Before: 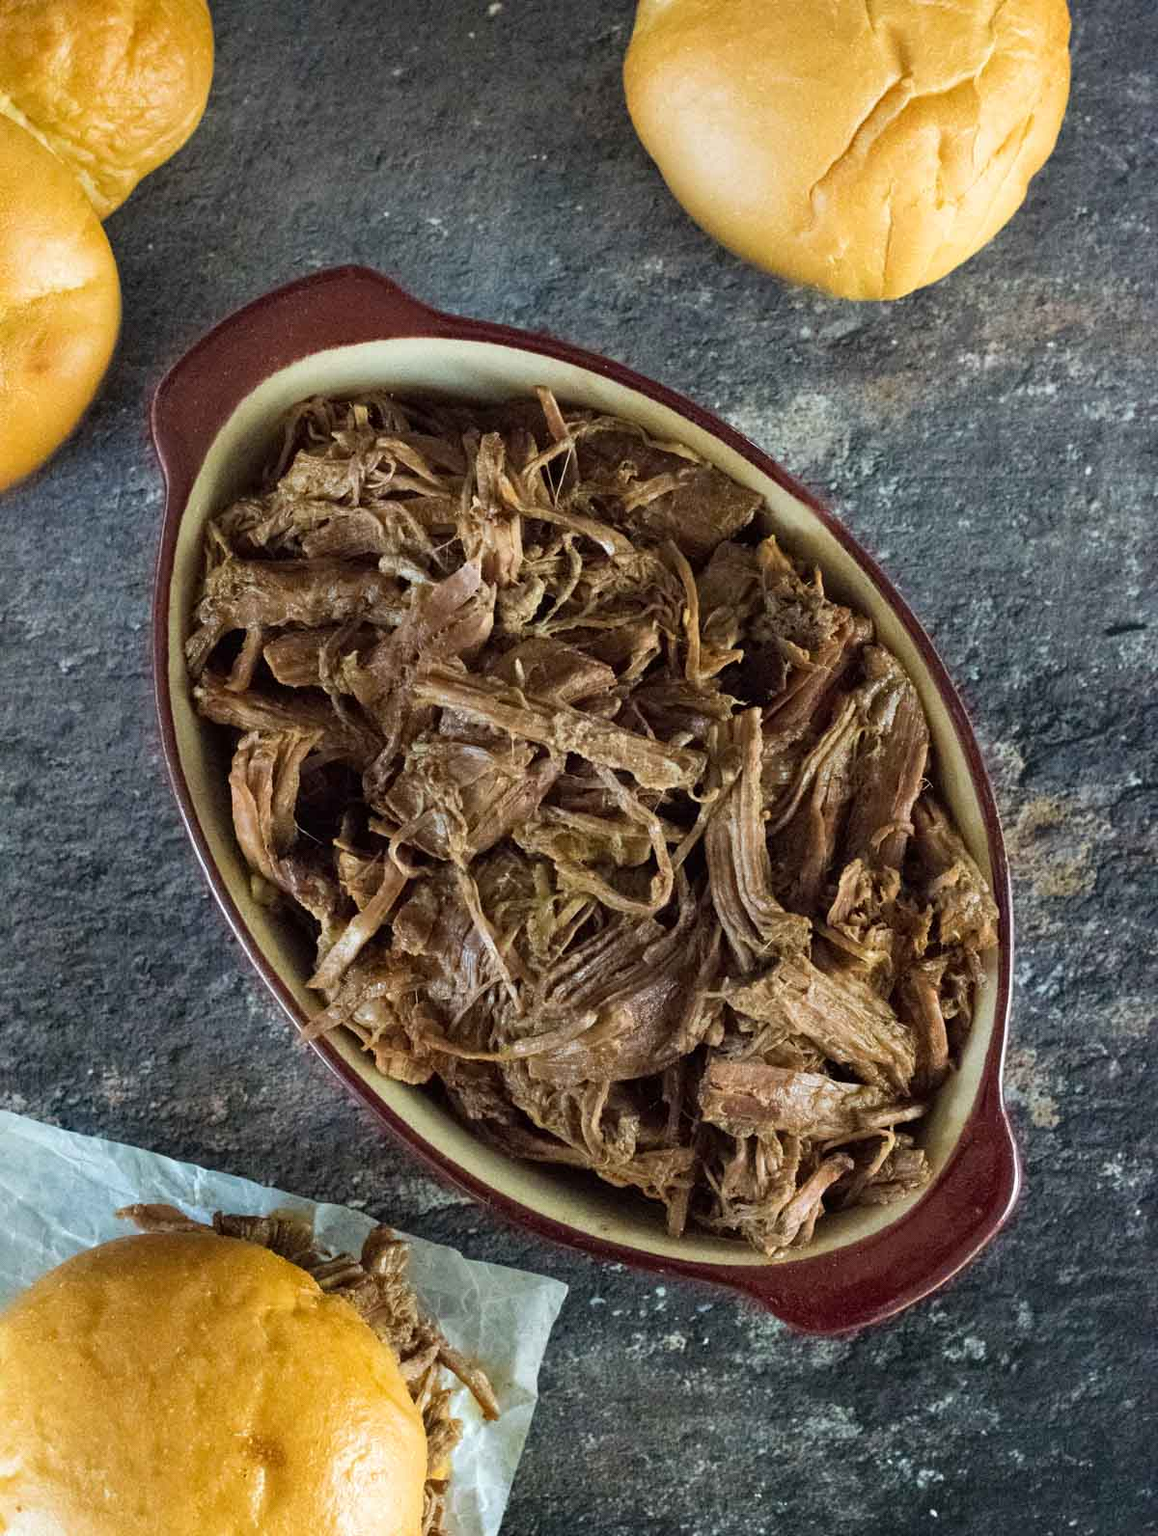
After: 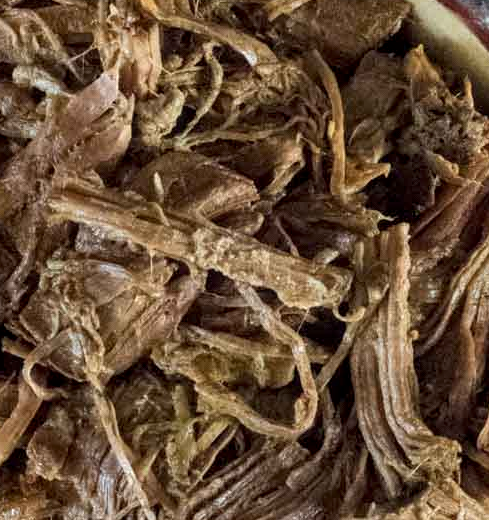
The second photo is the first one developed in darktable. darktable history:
crop: left 31.712%, top 32.059%, right 27.488%, bottom 35.254%
local contrast: on, module defaults
